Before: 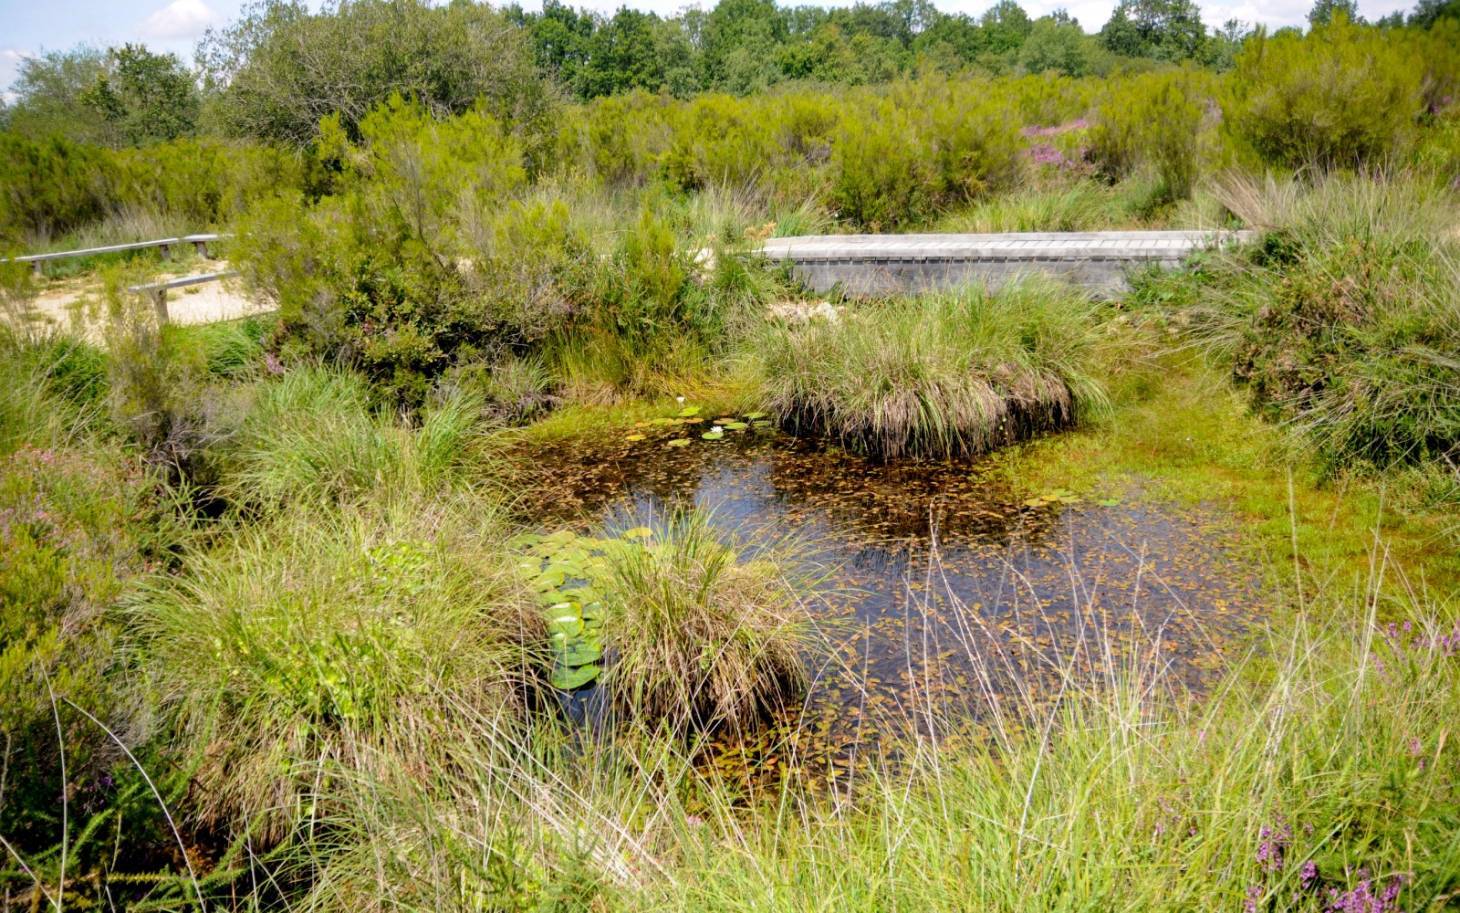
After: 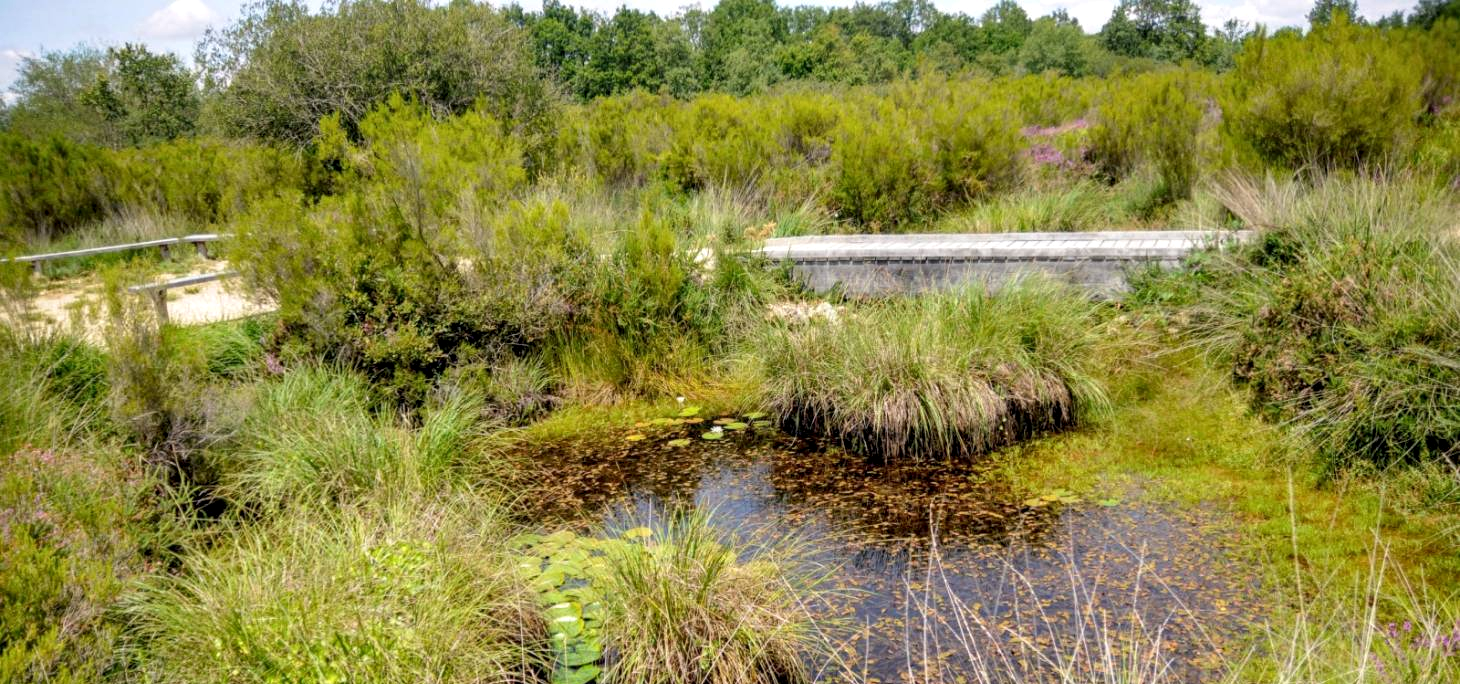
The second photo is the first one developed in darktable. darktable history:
local contrast: on, module defaults
crop: bottom 24.986%
